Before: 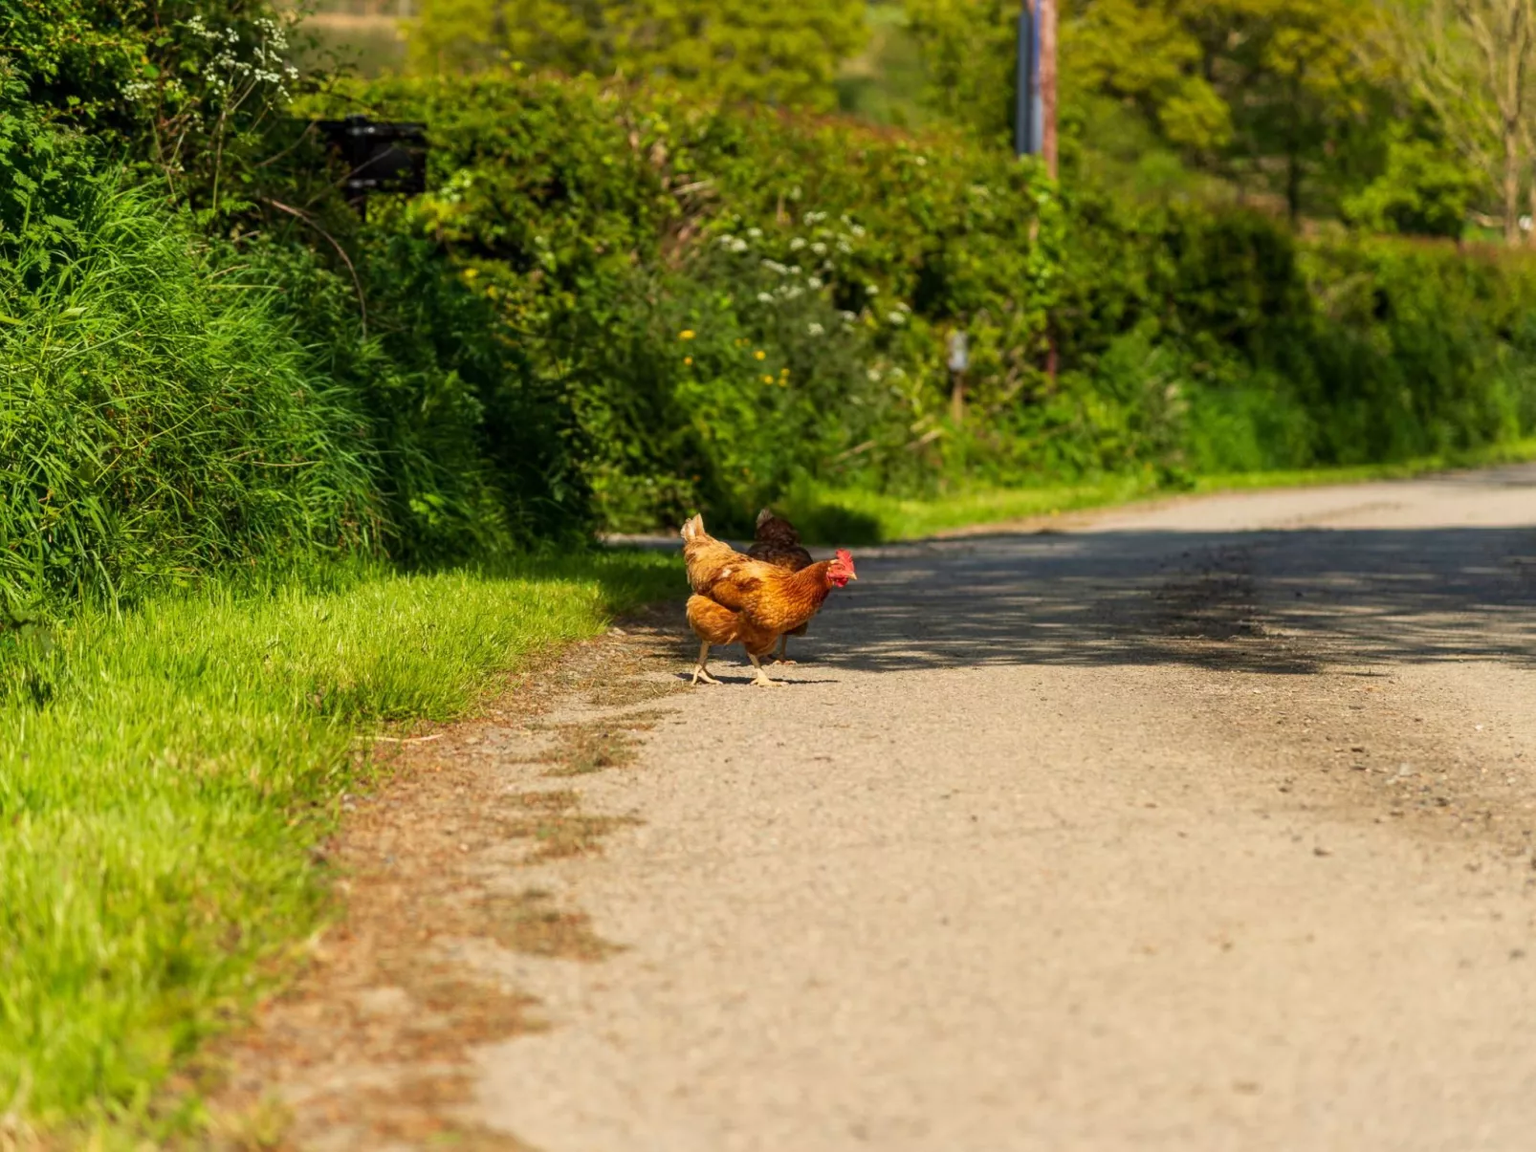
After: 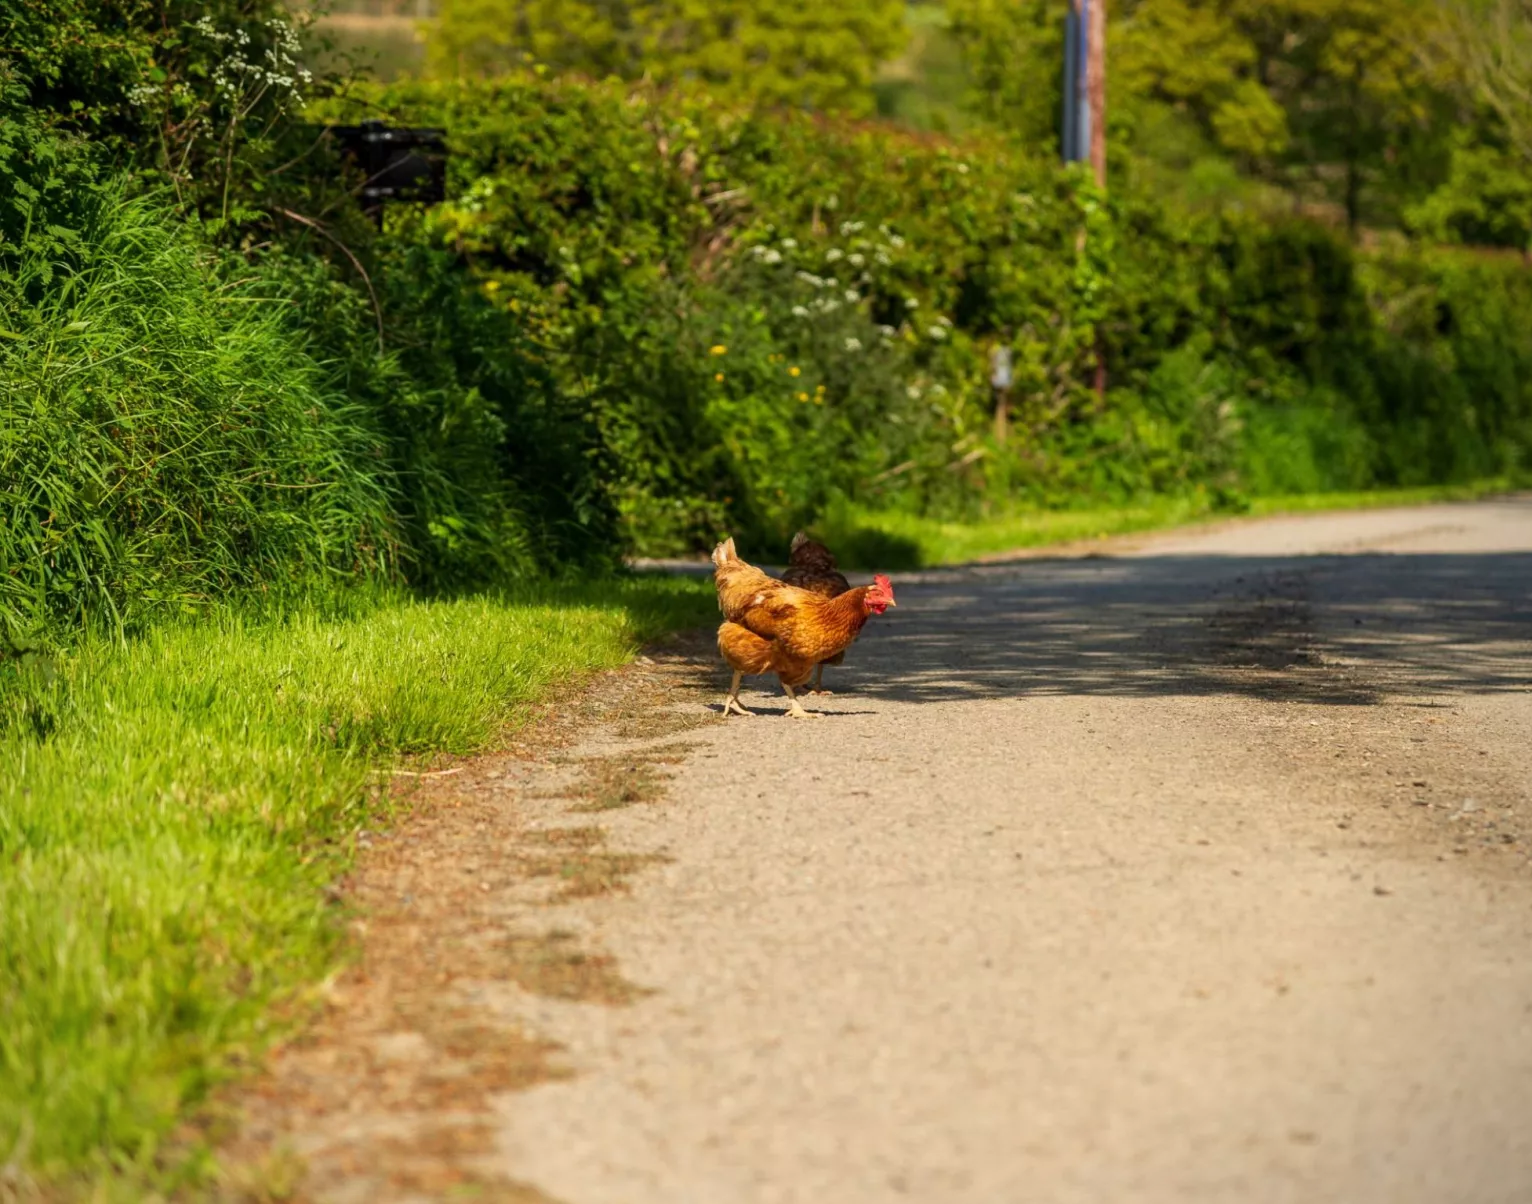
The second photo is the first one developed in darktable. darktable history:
vignetting: saturation -0.026
crop: right 4.577%, bottom 0.043%
